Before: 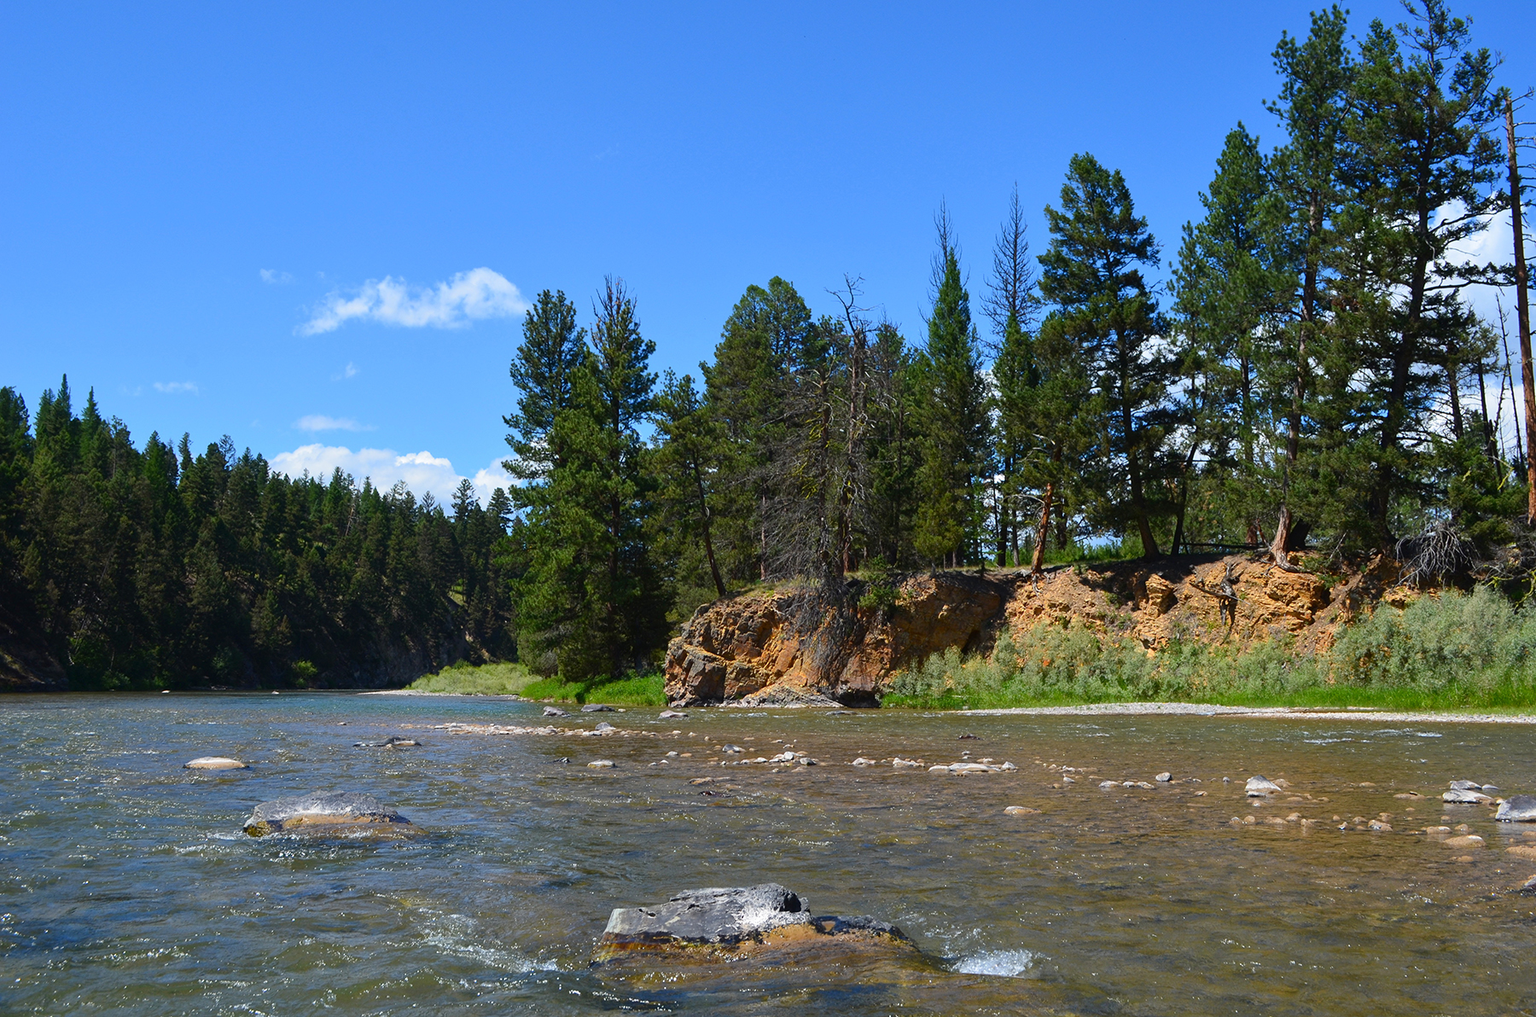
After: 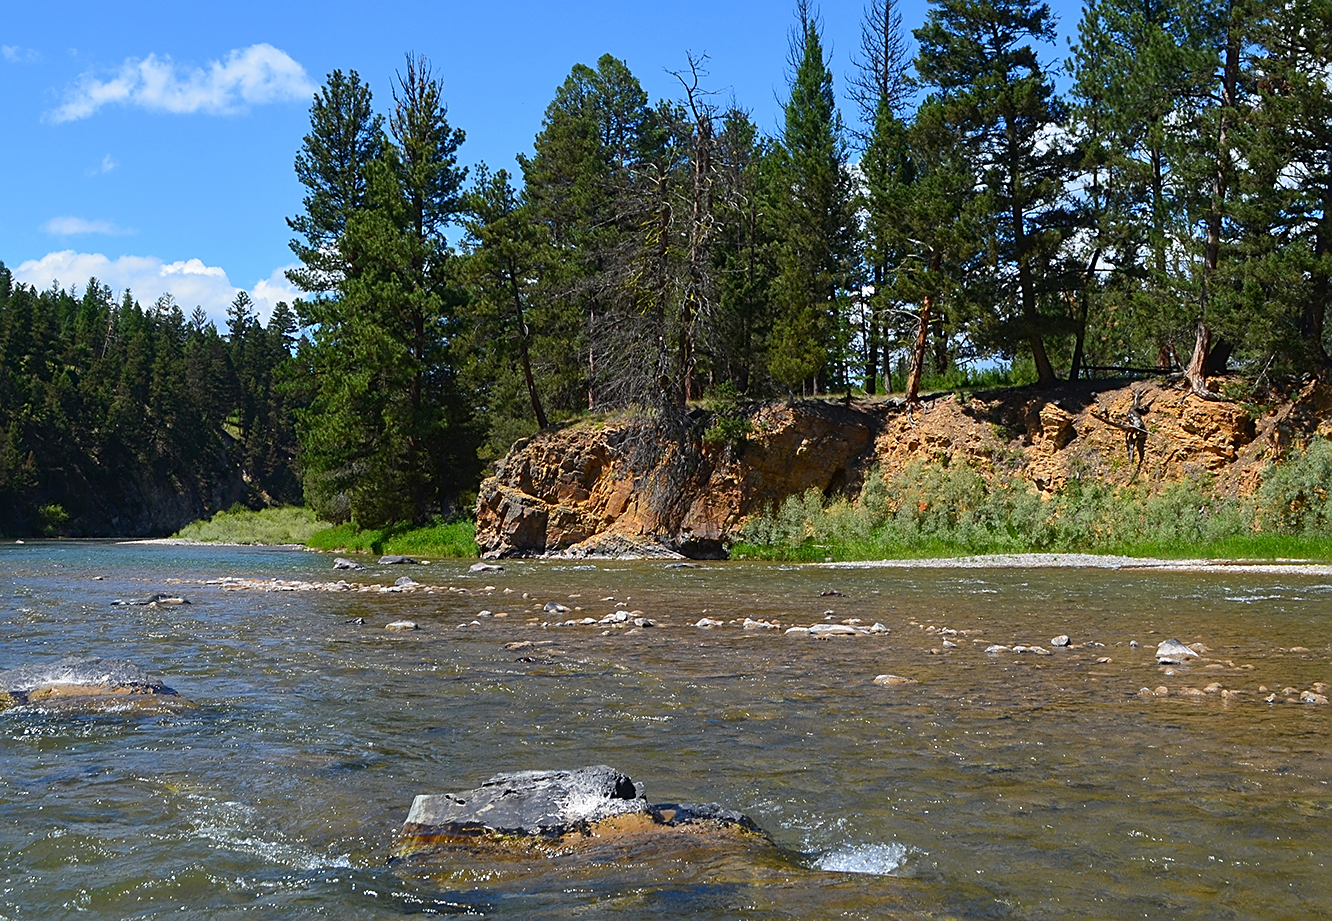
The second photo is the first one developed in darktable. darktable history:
sharpen: on, module defaults
crop: left 16.869%, top 22.68%, right 9.13%
